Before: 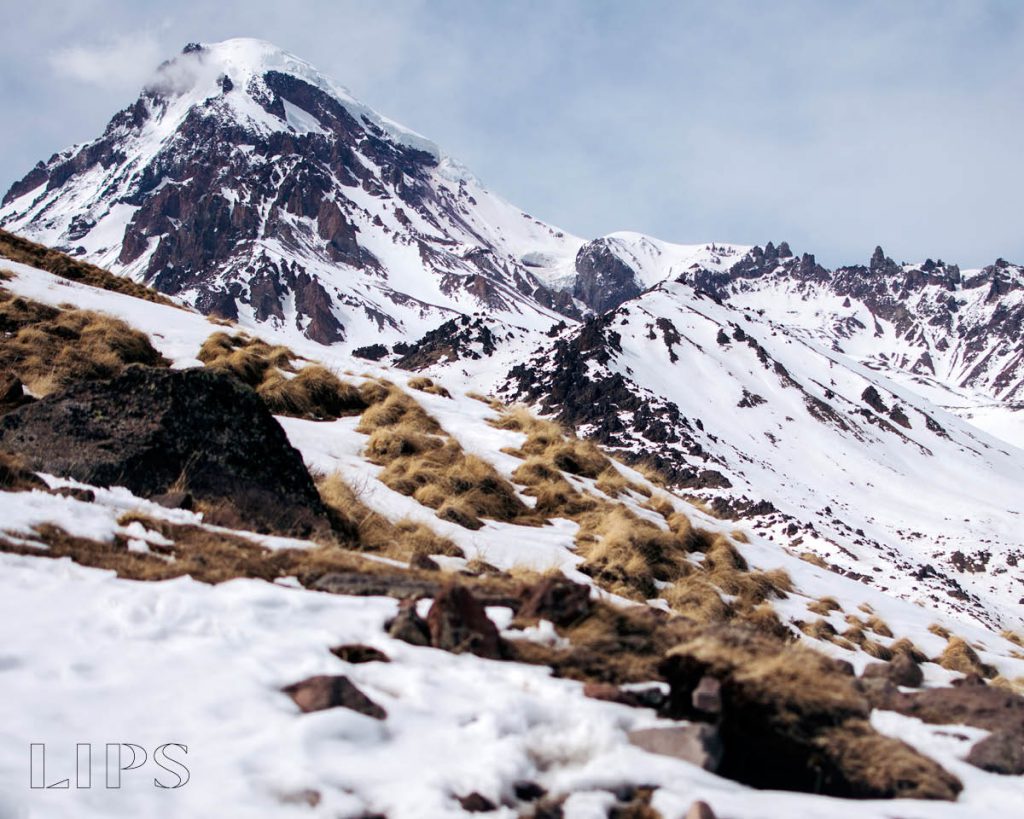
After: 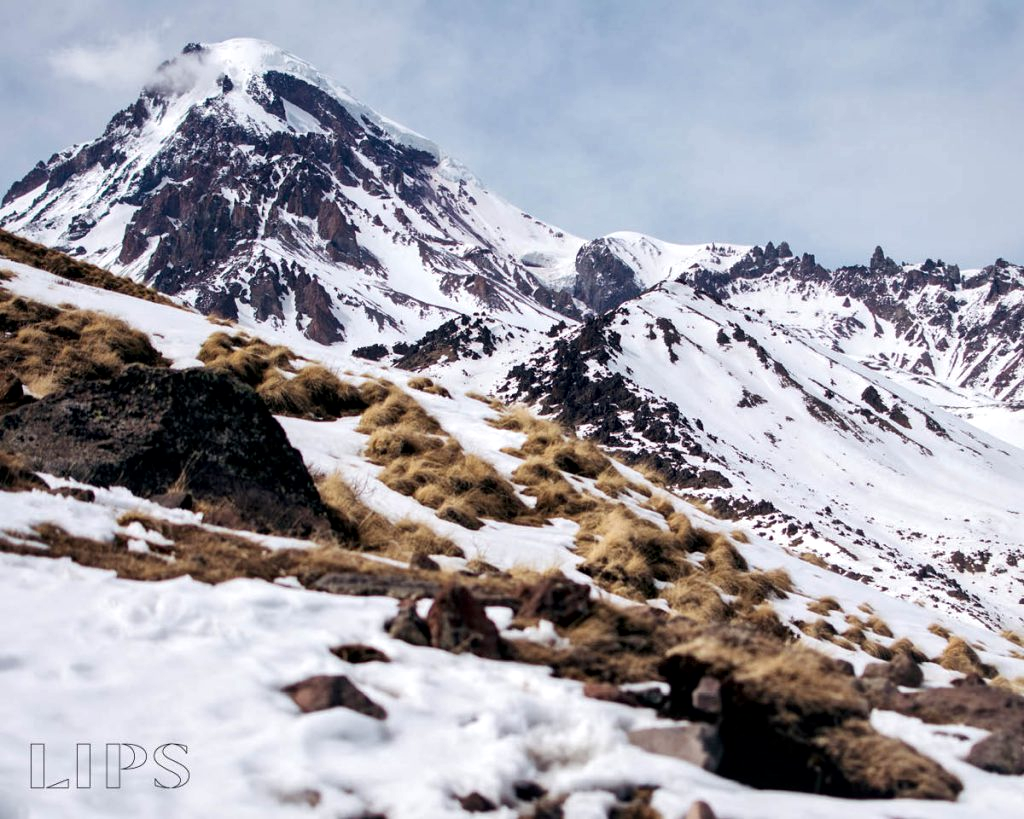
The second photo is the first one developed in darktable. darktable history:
local contrast: mode bilateral grid, contrast 31, coarseness 26, midtone range 0.2
